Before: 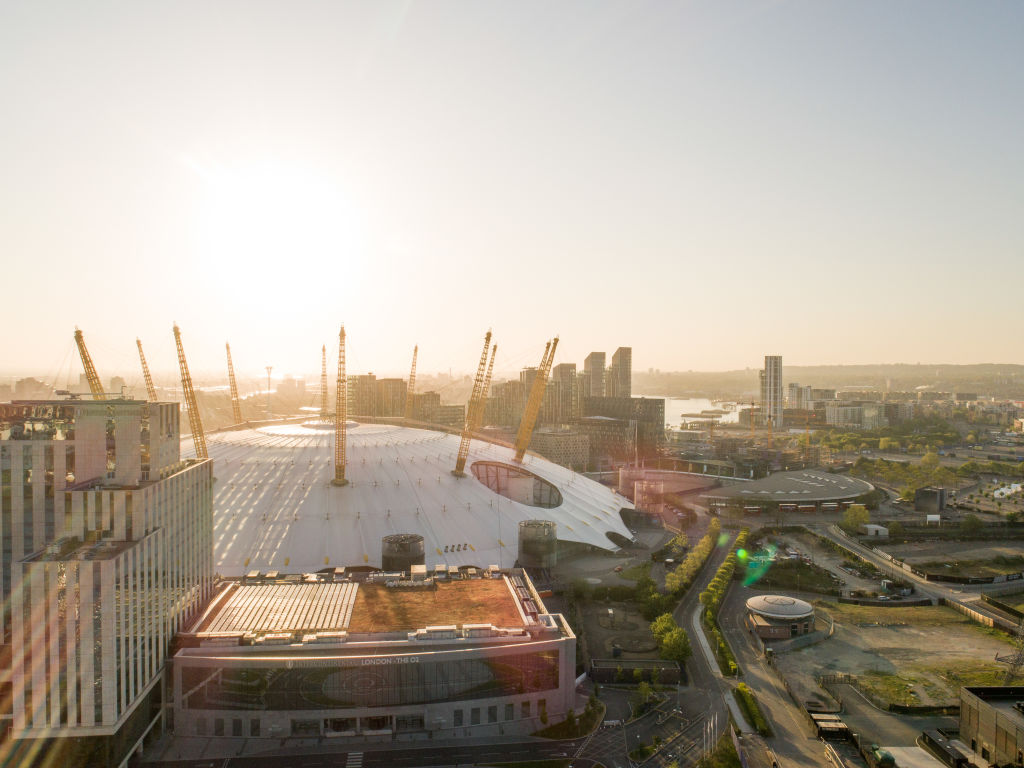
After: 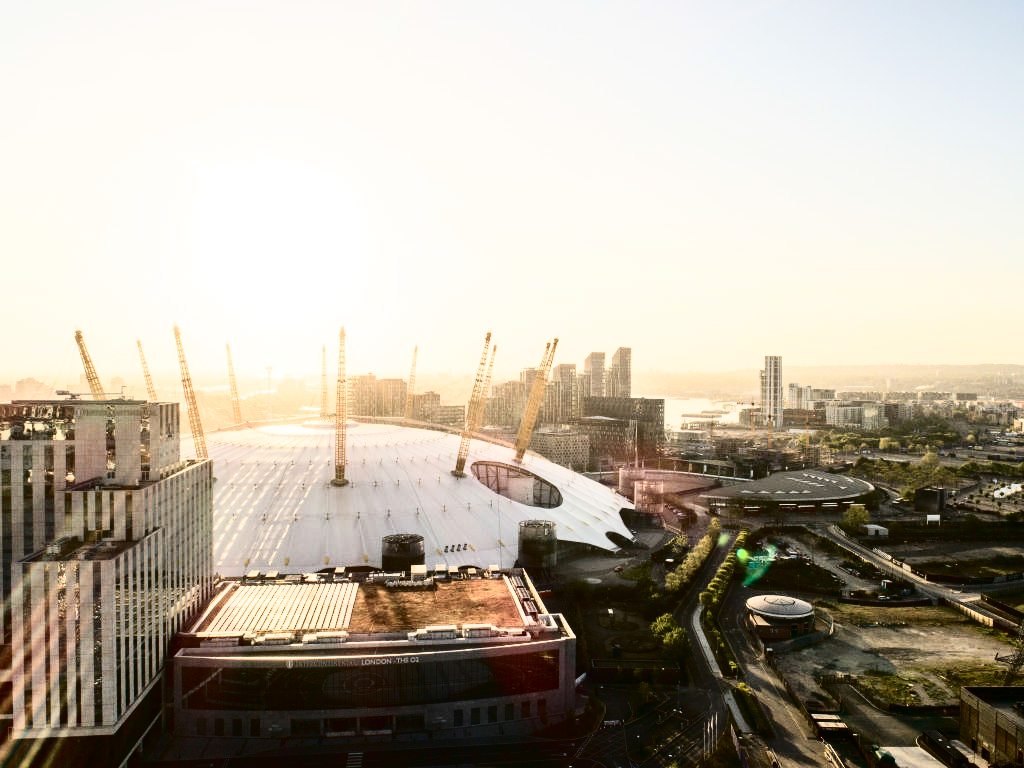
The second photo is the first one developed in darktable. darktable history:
tone curve: curves: ch0 [(0, 0) (0.003, 0.01) (0.011, 0.01) (0.025, 0.011) (0.044, 0.014) (0.069, 0.018) (0.1, 0.022) (0.136, 0.026) (0.177, 0.035) (0.224, 0.051) (0.277, 0.085) (0.335, 0.158) (0.399, 0.299) (0.468, 0.457) (0.543, 0.634) (0.623, 0.801) (0.709, 0.904) (0.801, 0.963) (0.898, 0.986) (1, 1)], color space Lab, independent channels, preserve colors none
